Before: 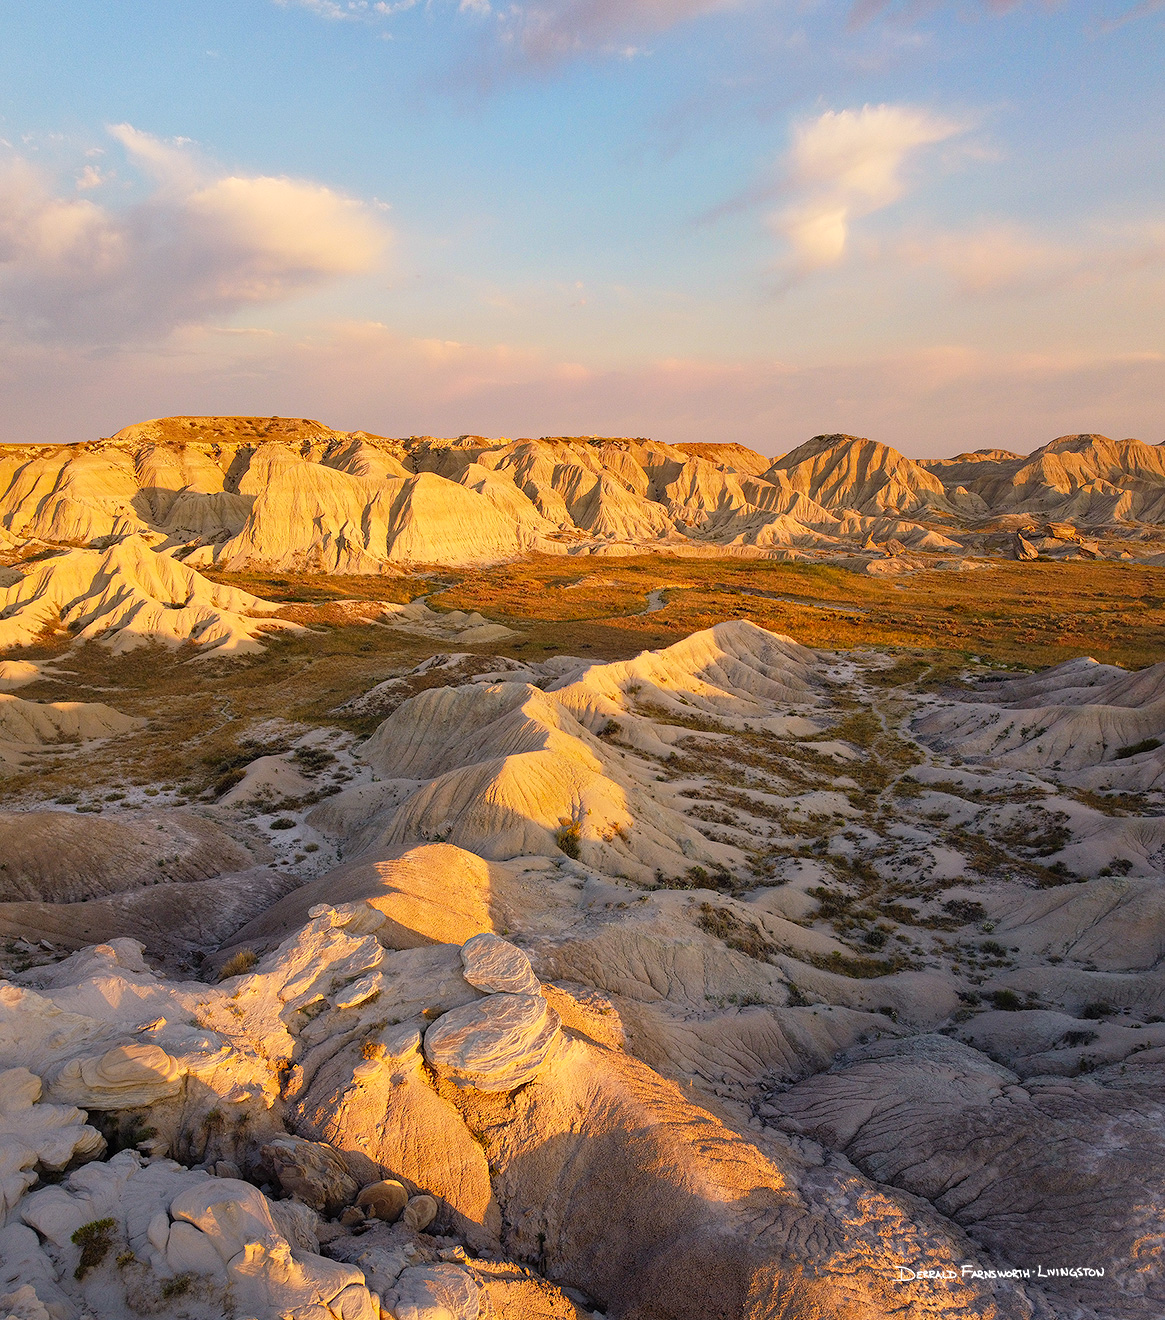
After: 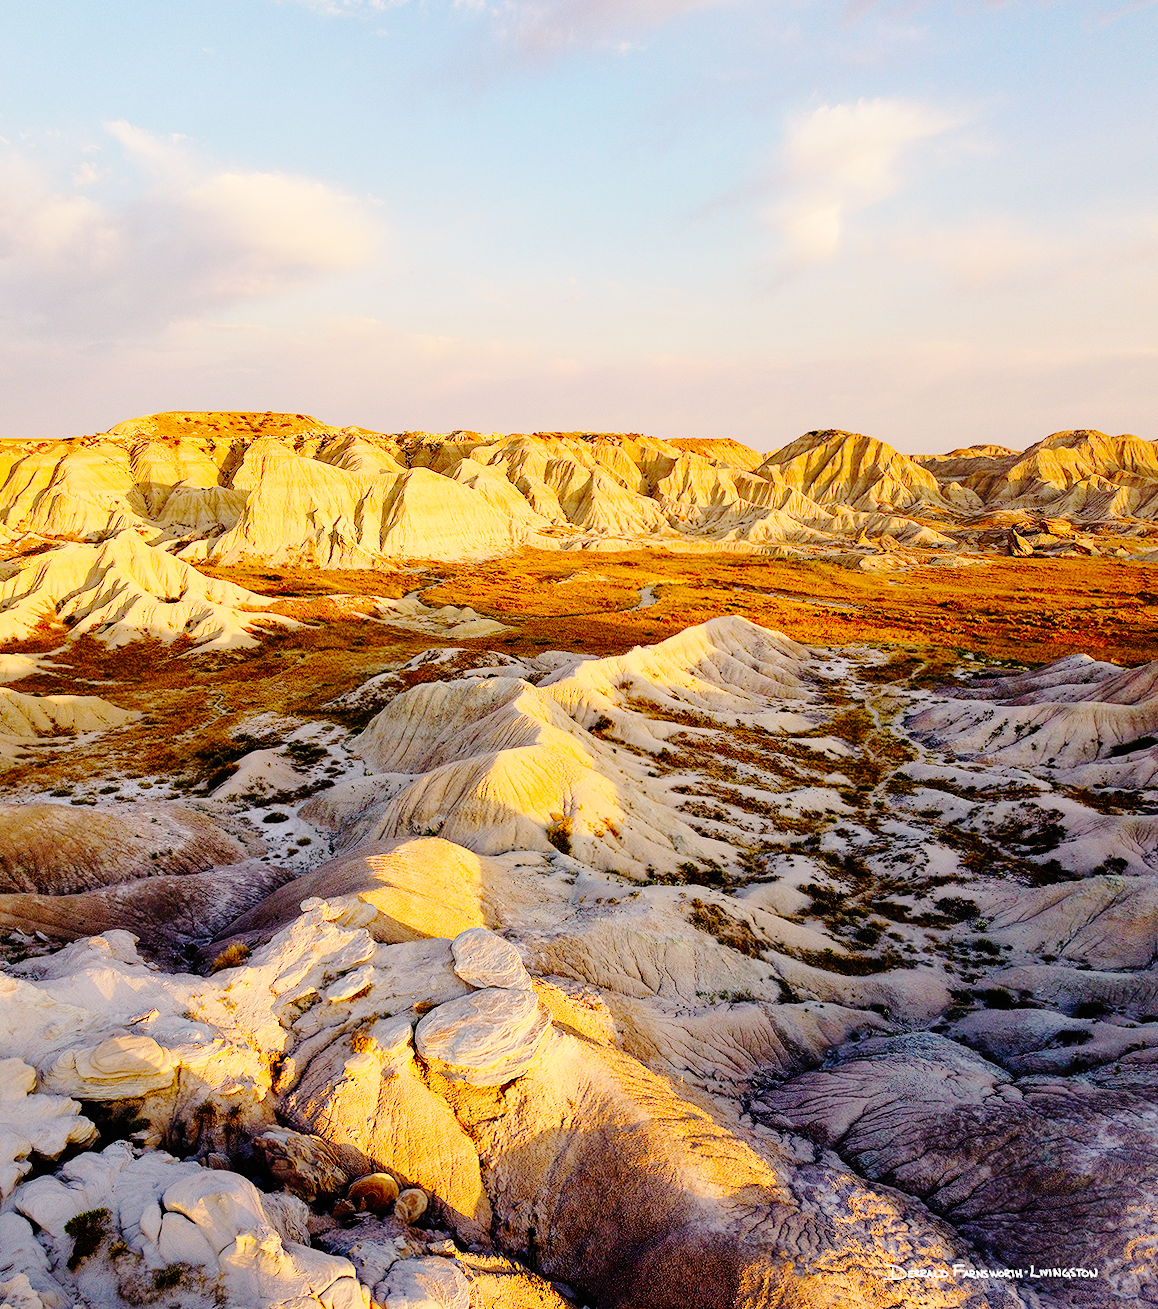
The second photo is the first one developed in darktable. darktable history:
rotate and perspective: rotation 0.192°, lens shift (horizontal) -0.015, crop left 0.005, crop right 0.996, crop top 0.006, crop bottom 0.99
base curve: curves: ch0 [(0, 0) (0.036, 0.01) (0.123, 0.254) (0.258, 0.504) (0.507, 0.748) (1, 1)], preserve colors none
